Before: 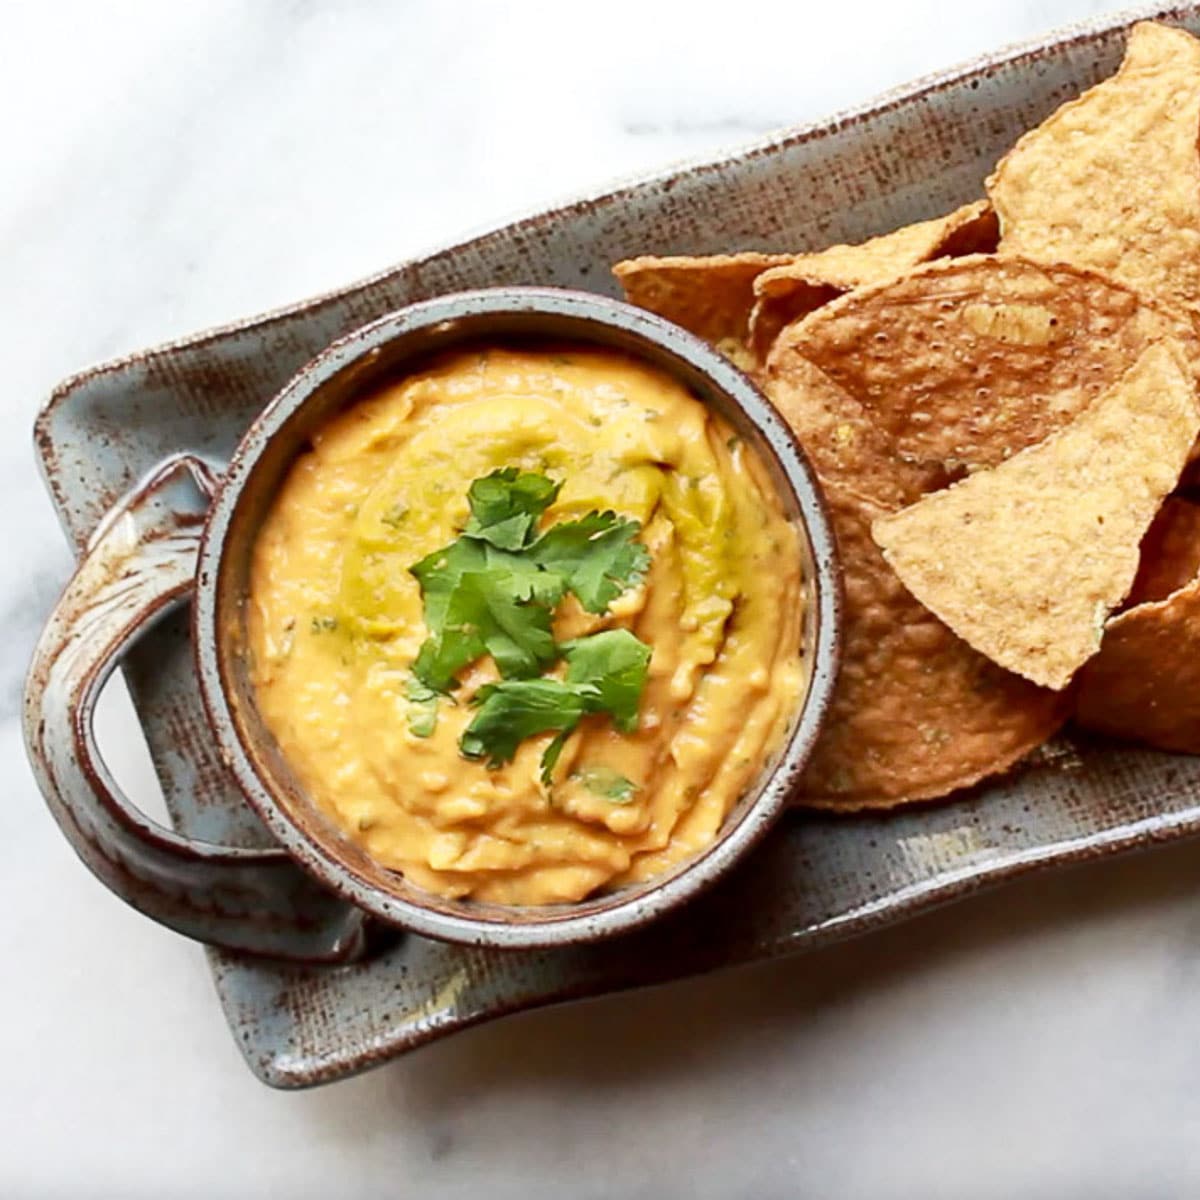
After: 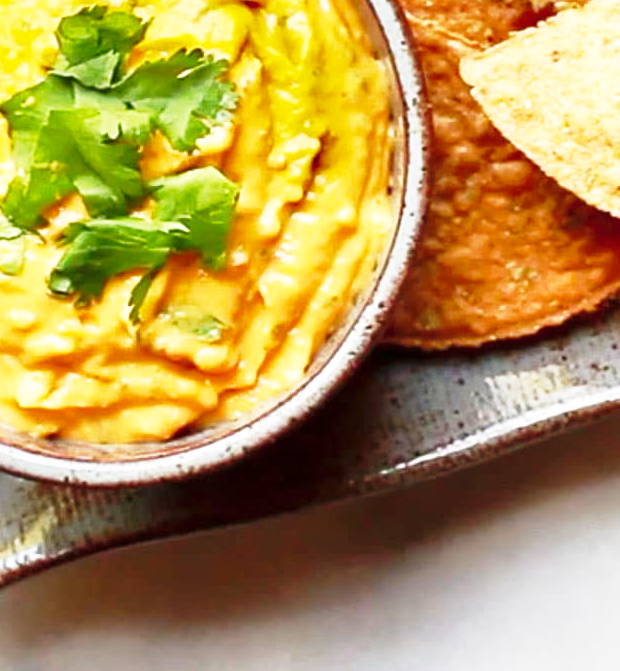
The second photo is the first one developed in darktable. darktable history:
base curve: curves: ch0 [(0, 0) (0.026, 0.03) (0.109, 0.232) (0.351, 0.748) (0.669, 0.968) (1, 1)], preserve colors none
crop: left 34.405%, top 38.562%, right 13.892%, bottom 5.464%
shadows and highlights: on, module defaults
